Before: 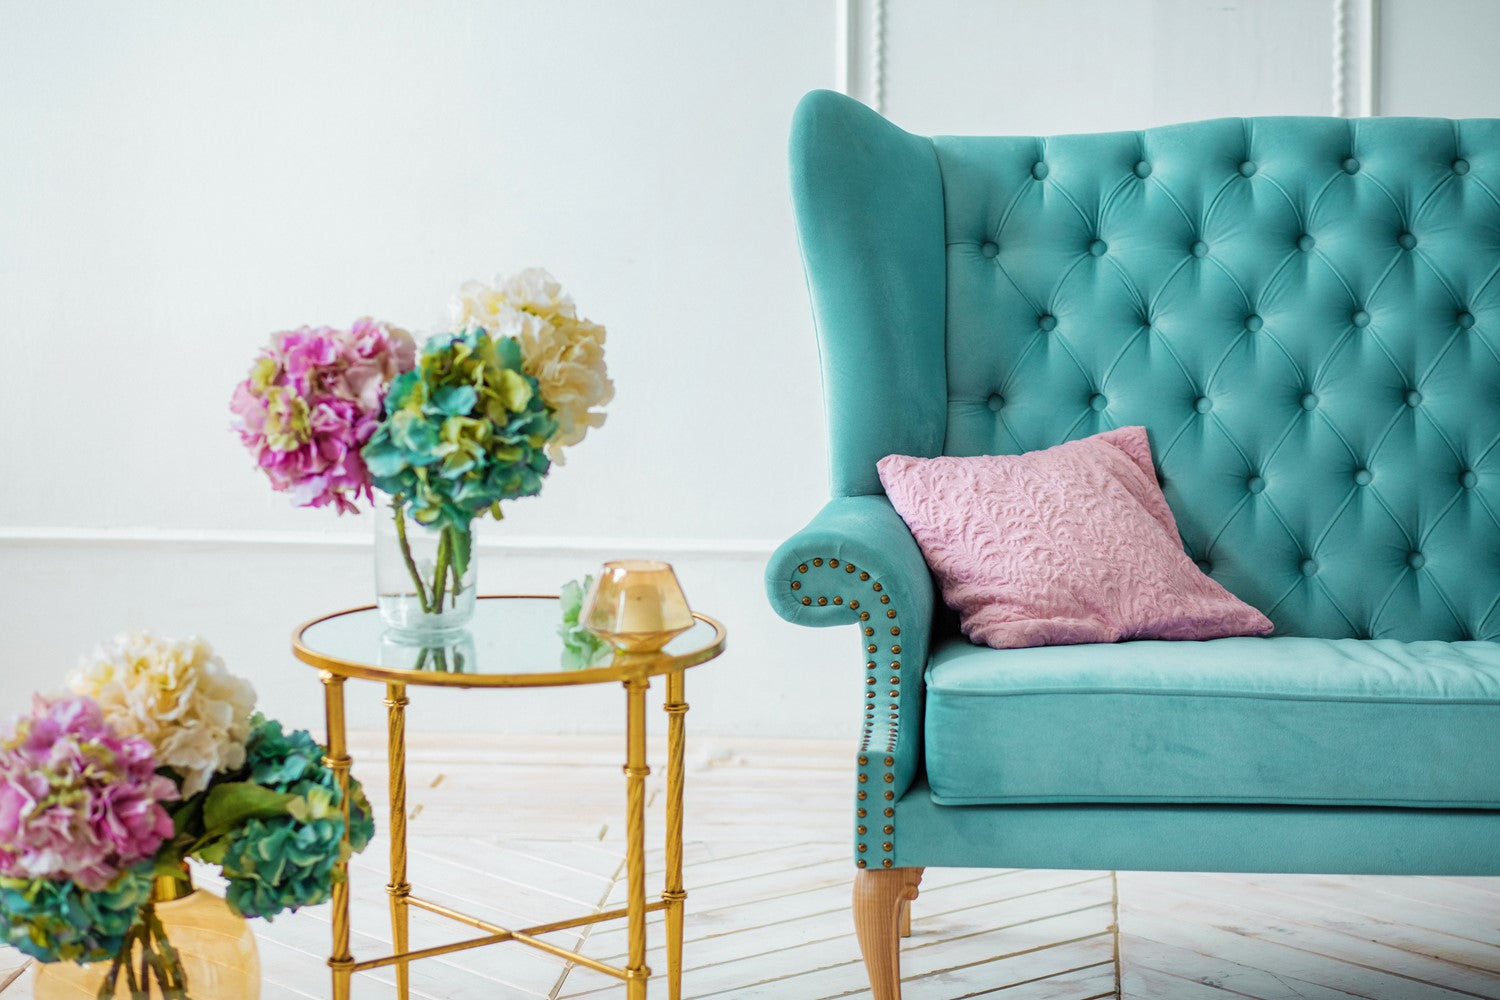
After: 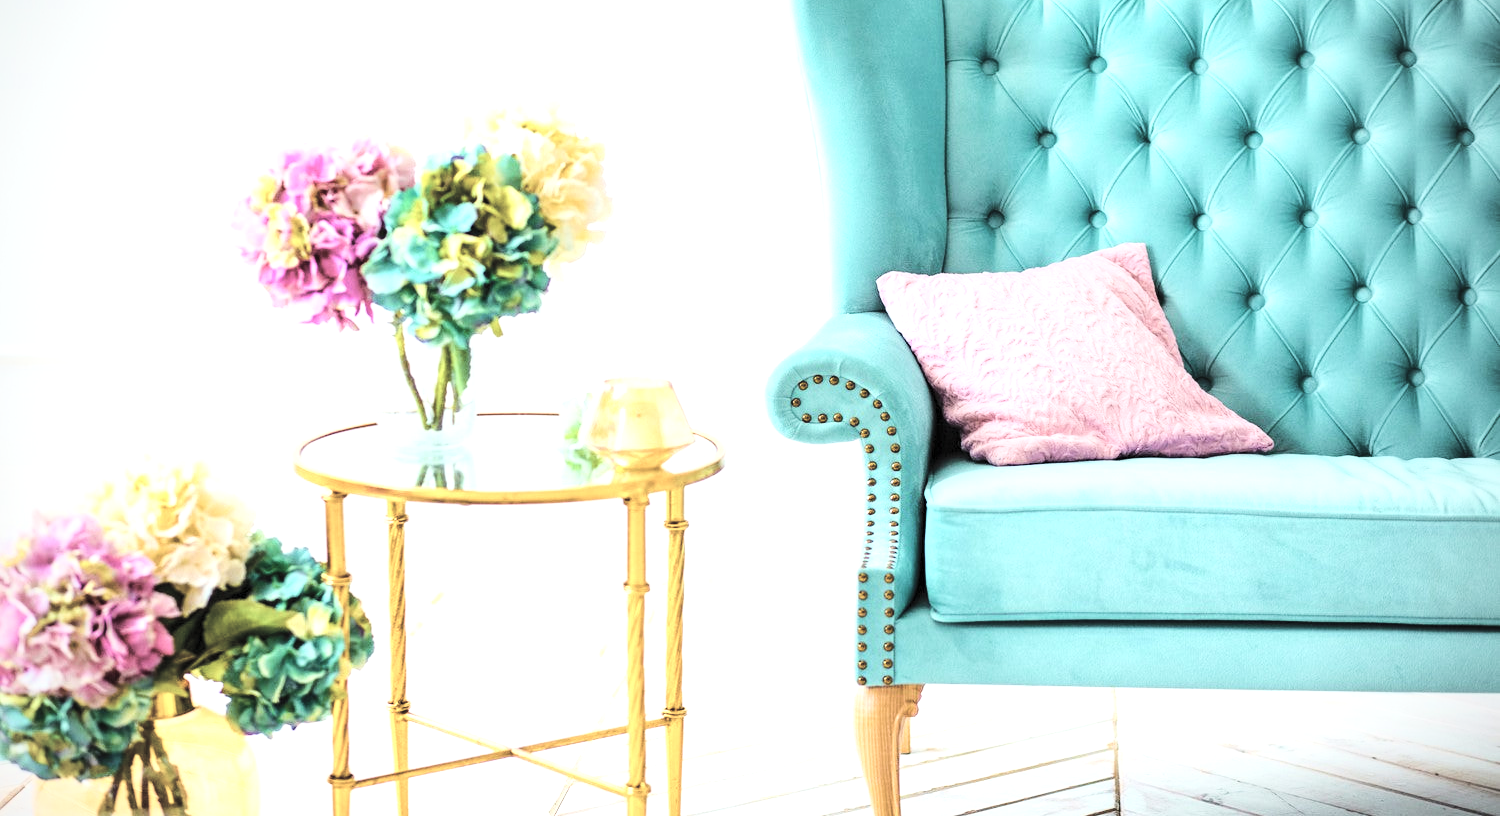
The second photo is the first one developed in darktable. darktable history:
base curve: curves: ch0 [(0, 0) (0.028, 0.03) (0.121, 0.232) (0.46, 0.748) (0.859, 0.968) (1, 1)], preserve colors average RGB
contrast brightness saturation: brightness 0.188, saturation -0.494
levels: levels [0, 0.476, 0.951]
tone equalizer: -8 EV -0.393 EV, -7 EV -0.398 EV, -6 EV -0.34 EV, -5 EV -0.196 EV, -3 EV 0.198 EV, -2 EV 0.317 EV, -1 EV 0.411 EV, +0 EV 0.401 EV, edges refinement/feathering 500, mask exposure compensation -1.57 EV, preserve details no
crop and rotate: top 18.352%
color balance rgb: shadows lift › luminance -9.924%, linear chroma grading › global chroma 15.372%, perceptual saturation grading › global saturation 34.814%, perceptual saturation grading › highlights -29.812%, perceptual saturation grading › shadows 35.885%, global vibrance 20%
vignetting: fall-off radius 82.57%
